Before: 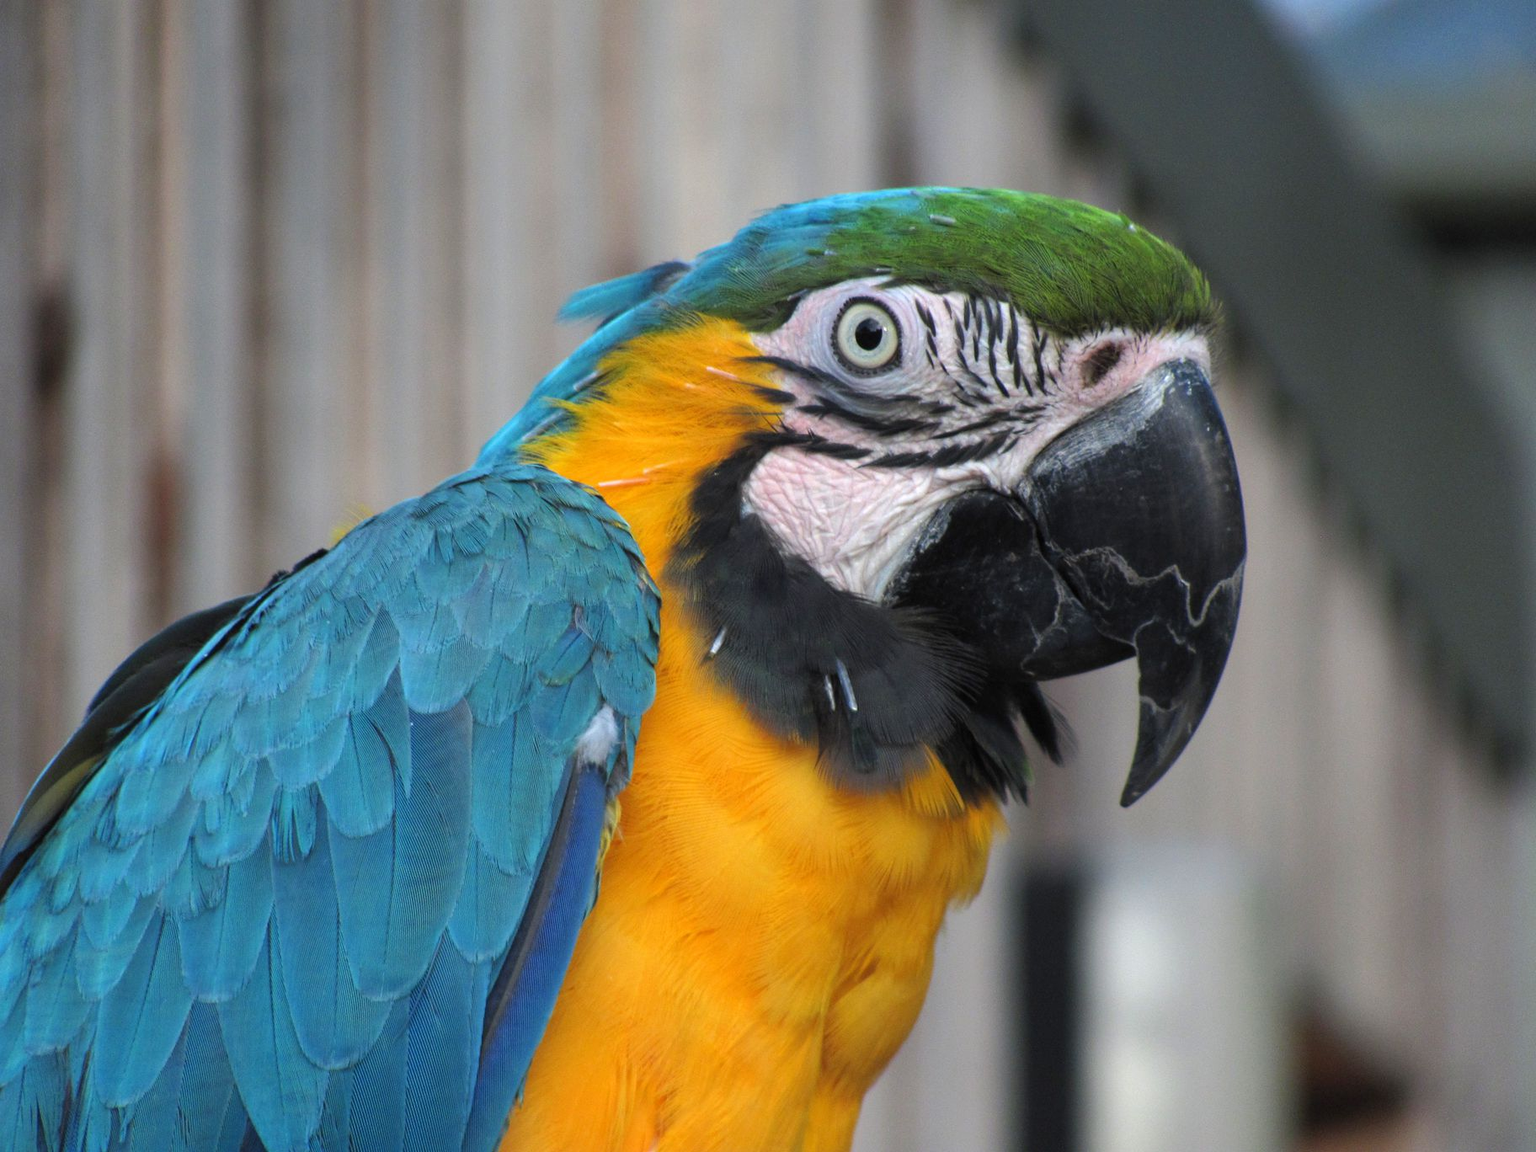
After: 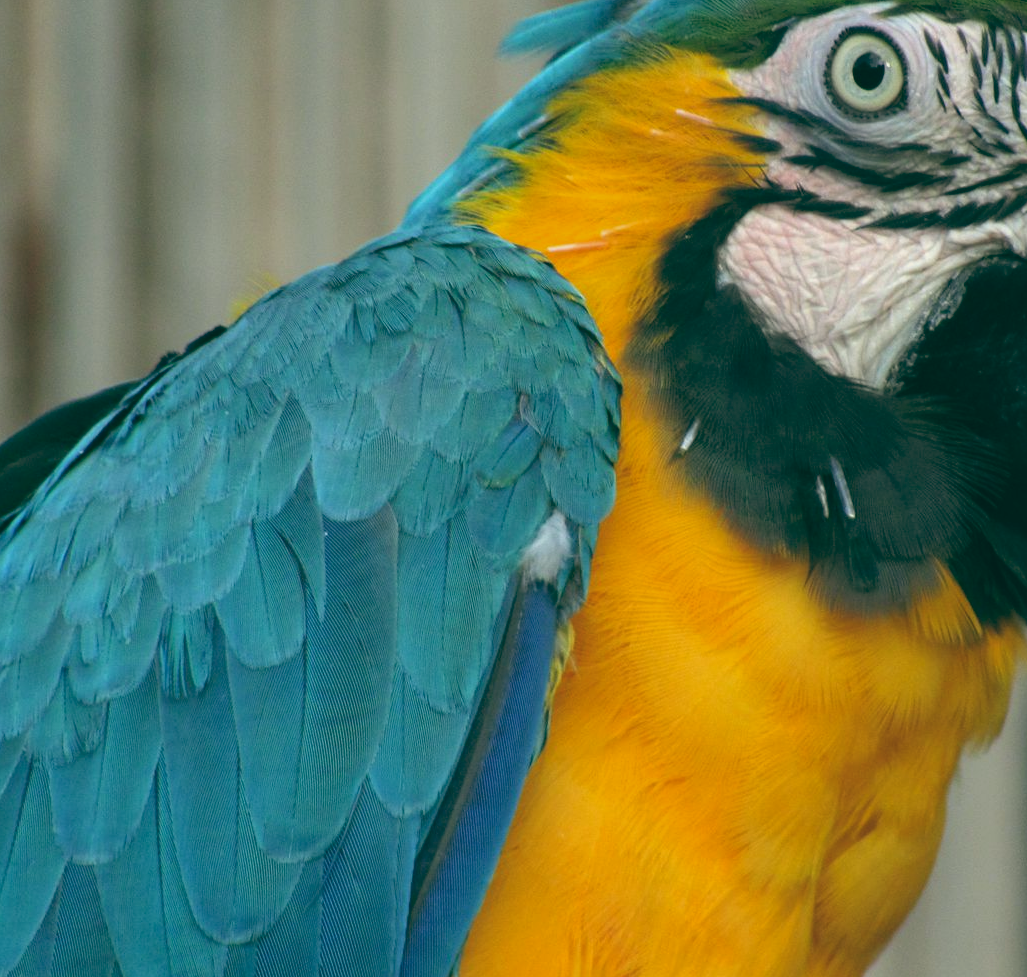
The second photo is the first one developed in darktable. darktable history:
color balance: lift [1.005, 0.99, 1.007, 1.01], gamma [1, 1.034, 1.032, 0.966], gain [0.873, 1.055, 1.067, 0.933]
crop: left 8.966%, top 23.852%, right 34.699%, bottom 4.703%
